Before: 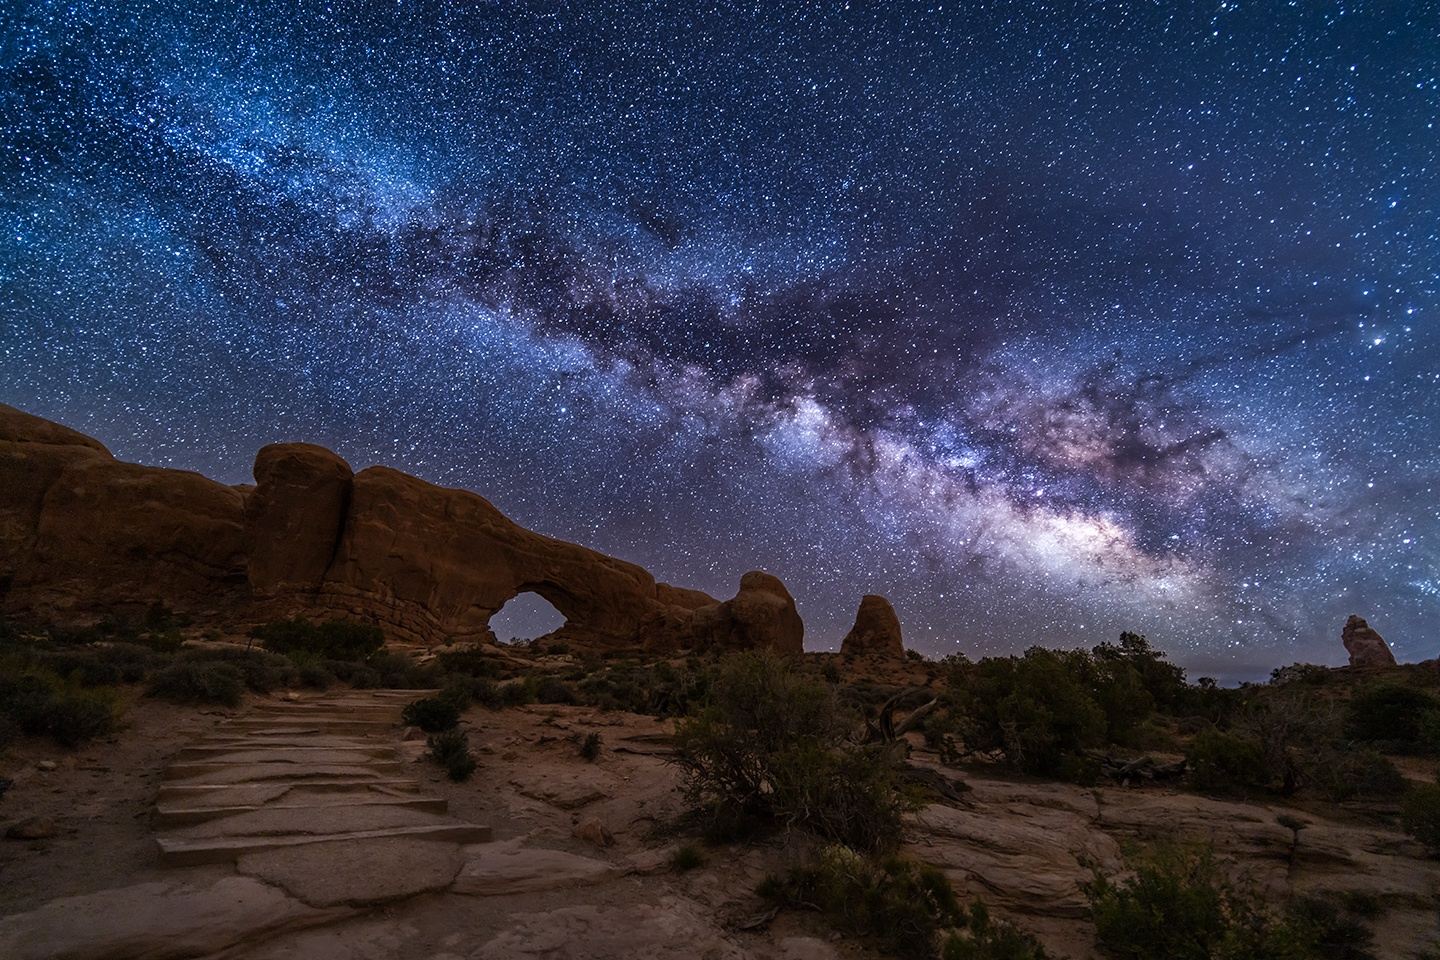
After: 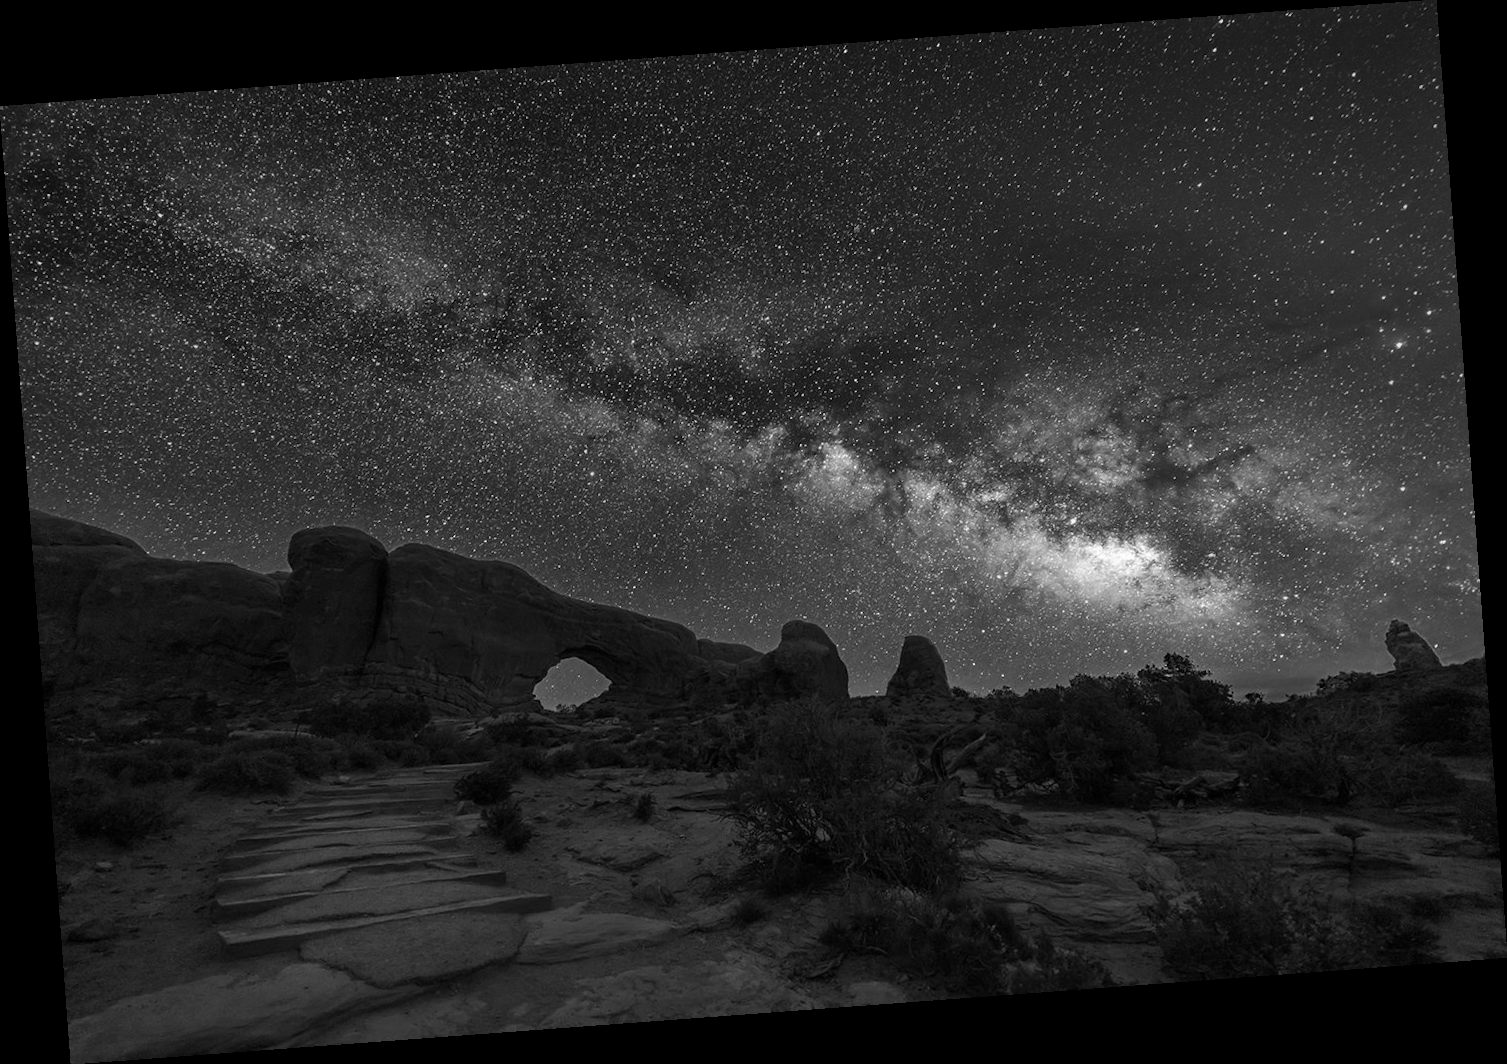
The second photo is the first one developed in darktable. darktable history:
color zones: curves: ch0 [(0.002, 0.429) (0.121, 0.212) (0.198, 0.113) (0.276, 0.344) (0.331, 0.541) (0.41, 0.56) (0.482, 0.289) (0.619, 0.227) (0.721, 0.18) (0.821, 0.435) (0.928, 0.555) (1, 0.587)]; ch1 [(0, 0) (0.143, 0) (0.286, 0) (0.429, 0) (0.571, 0) (0.714, 0) (0.857, 0)]
rotate and perspective: rotation -4.25°, automatic cropping off
